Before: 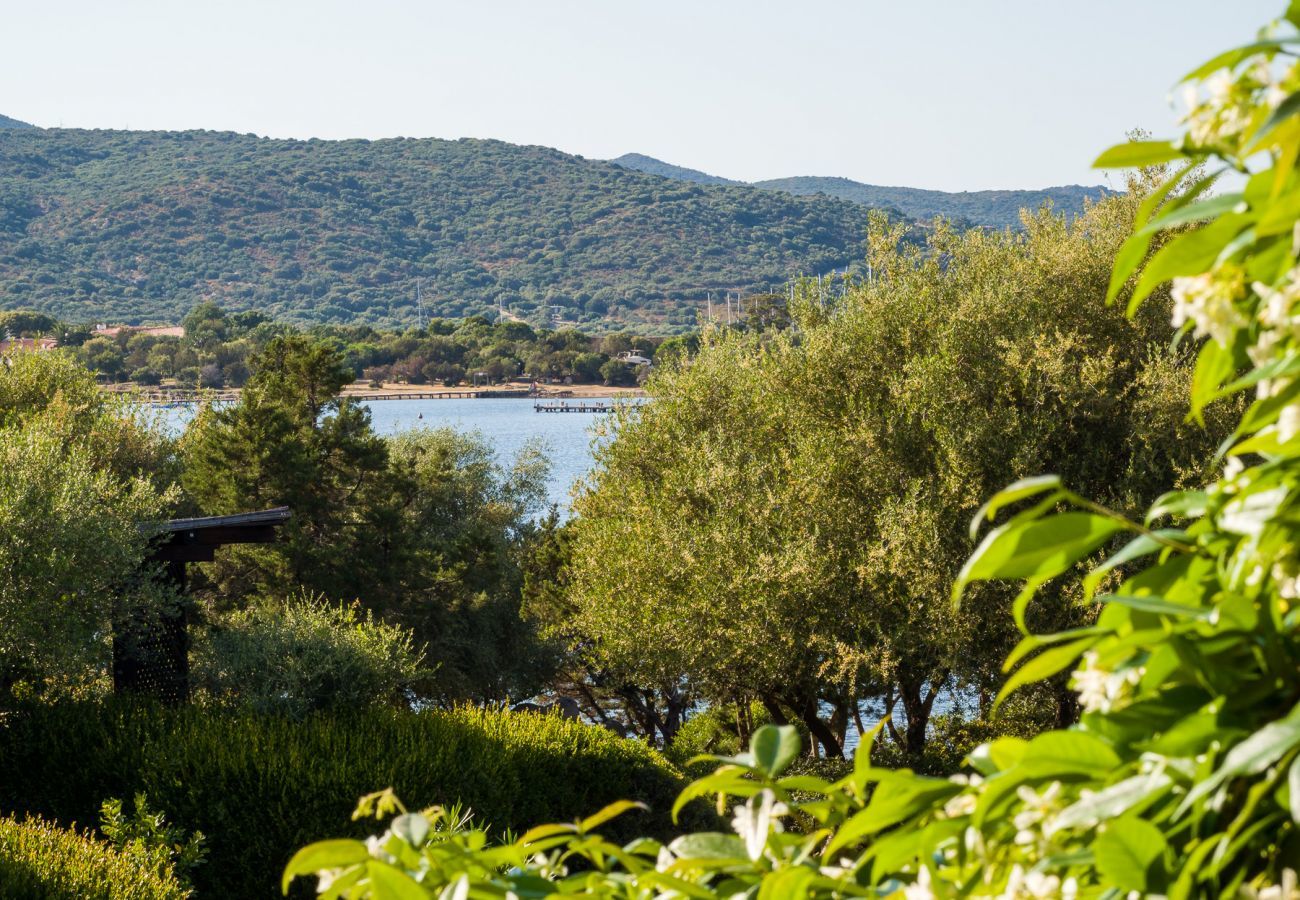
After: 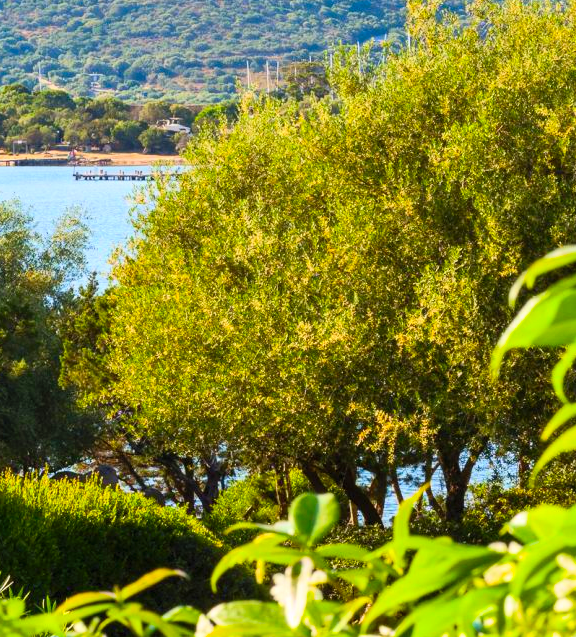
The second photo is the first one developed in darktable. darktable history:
crop: left 35.494%, top 25.82%, right 20.169%, bottom 3.371%
contrast brightness saturation: contrast 0.203, brightness 0.196, saturation 0.786
